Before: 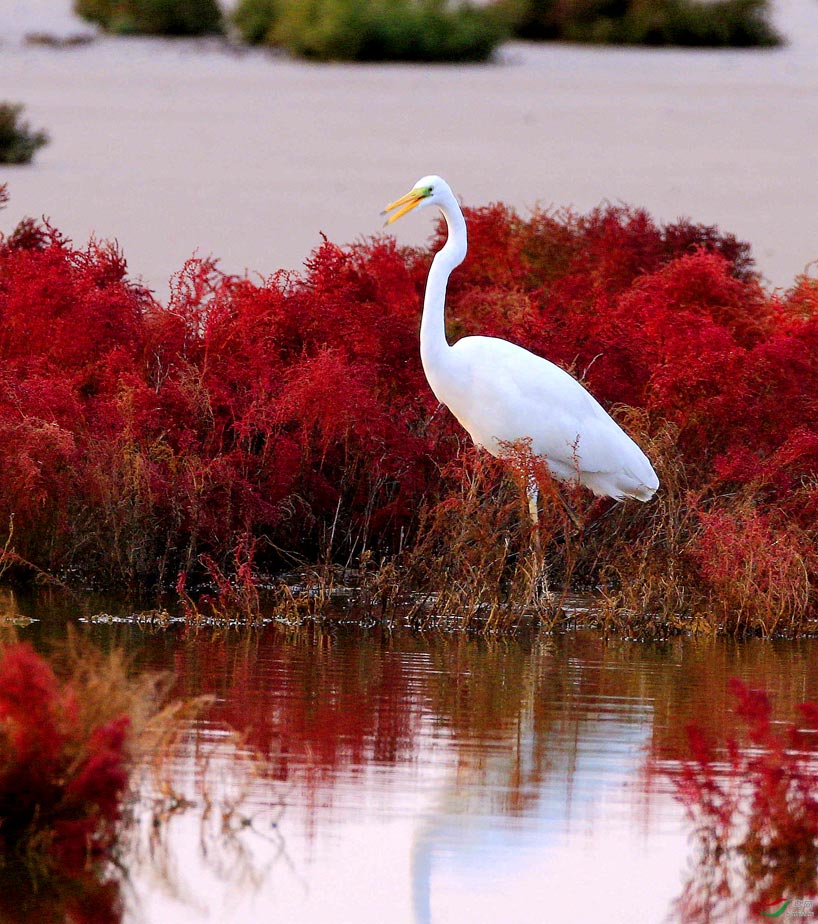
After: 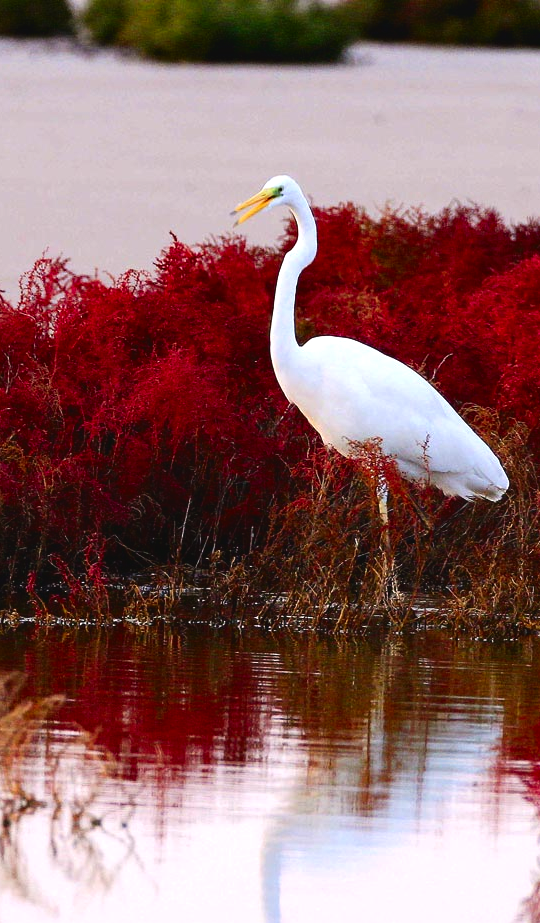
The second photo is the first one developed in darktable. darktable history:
crop and rotate: left 18.442%, right 15.508%
contrast brightness saturation: contrast 0.13, brightness -0.24, saturation 0.14
color balance: lift [1.01, 1, 1, 1], gamma [1.097, 1, 1, 1], gain [0.85, 1, 1, 1]
exposure: exposure 0.4 EV, compensate highlight preservation false
